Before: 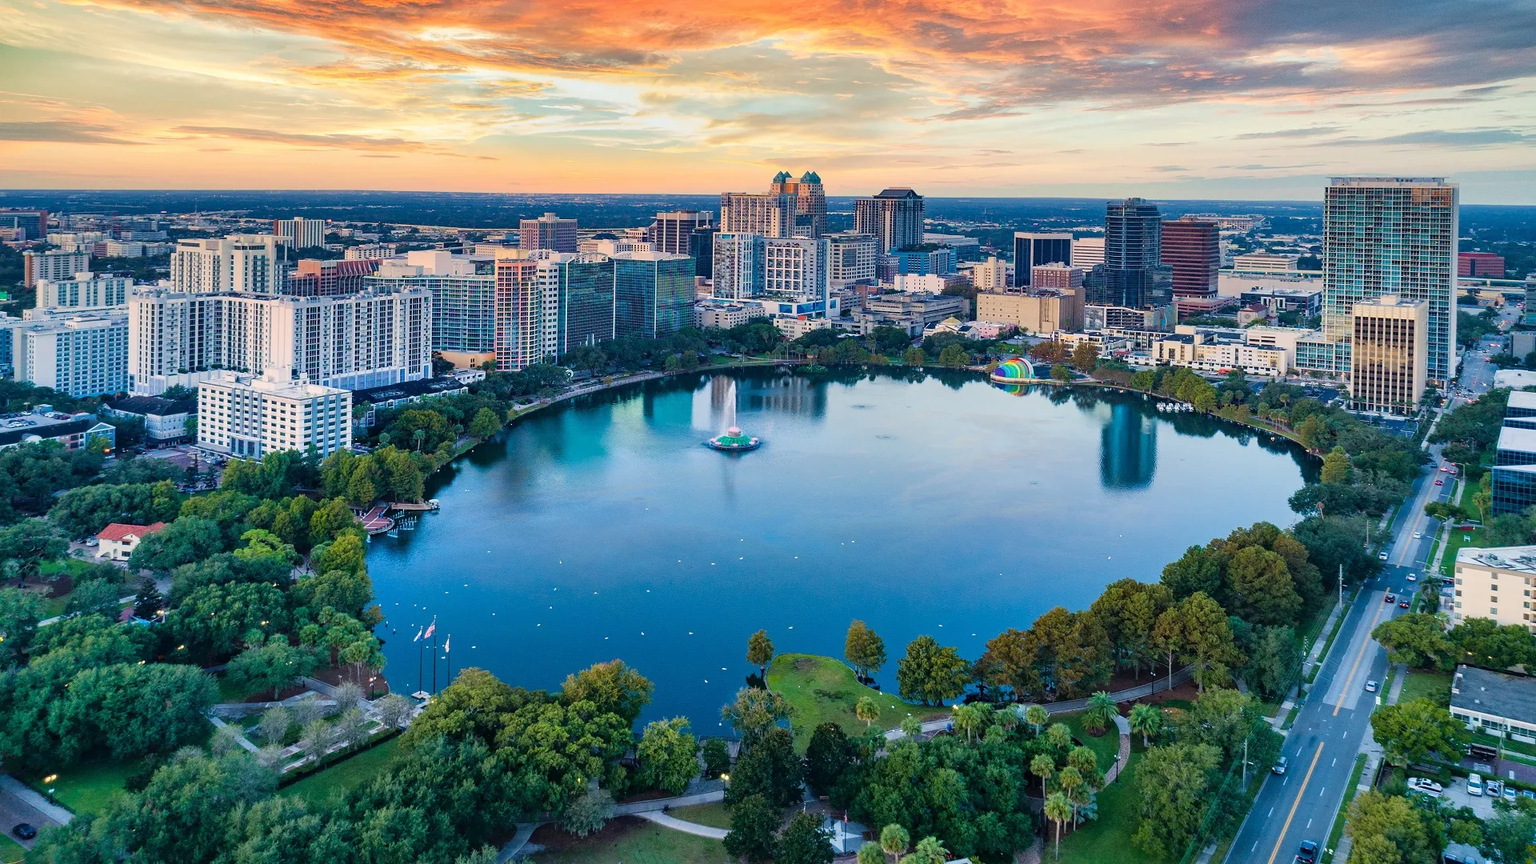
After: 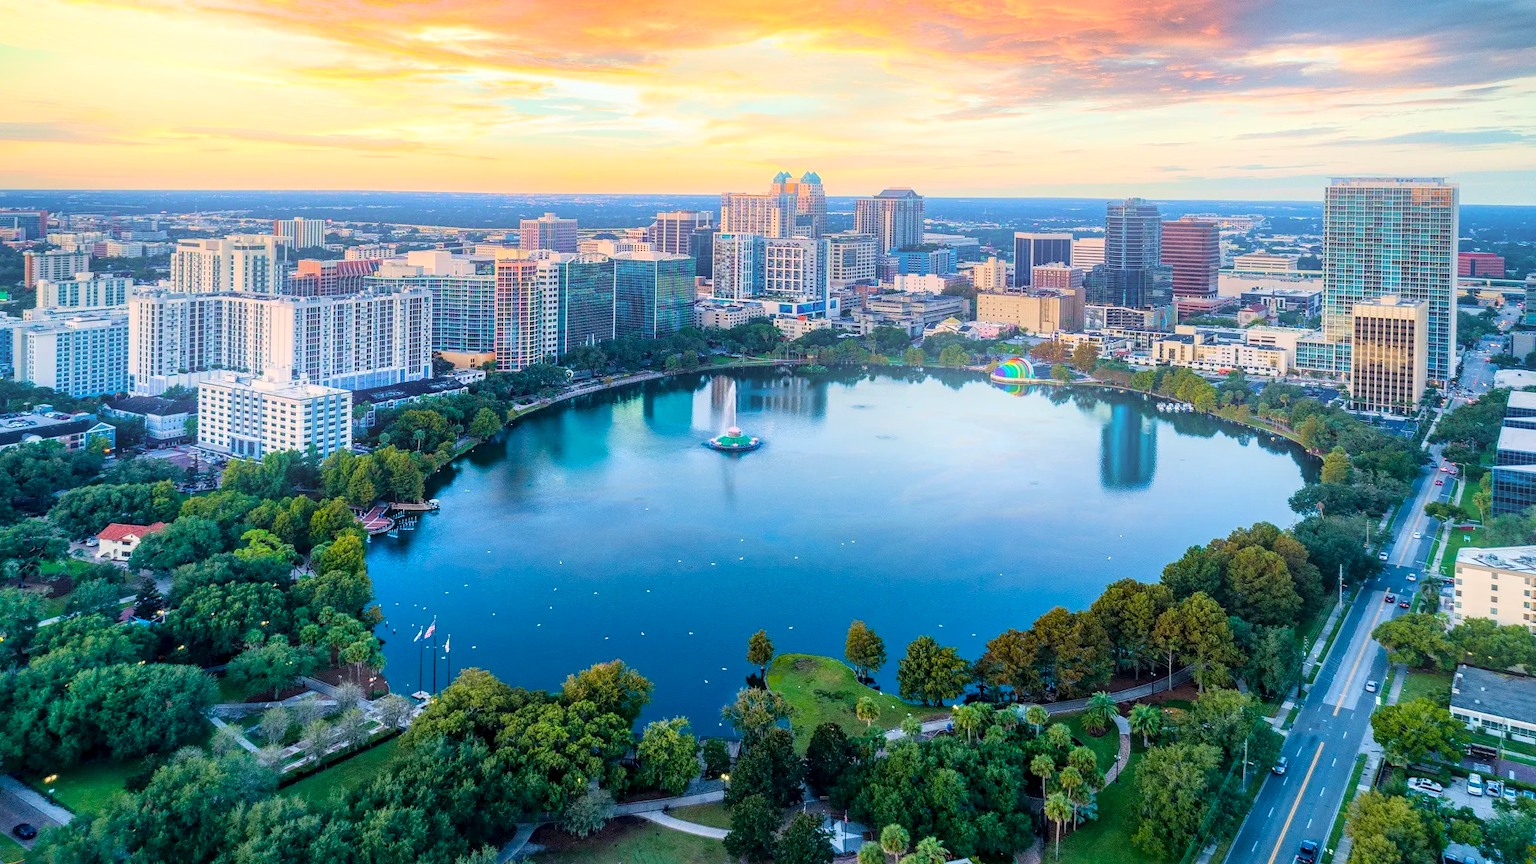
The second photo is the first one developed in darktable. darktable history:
color balance rgb: perceptual saturation grading › global saturation 10%, global vibrance 20%
local contrast: detail 130%
bloom: on, module defaults
